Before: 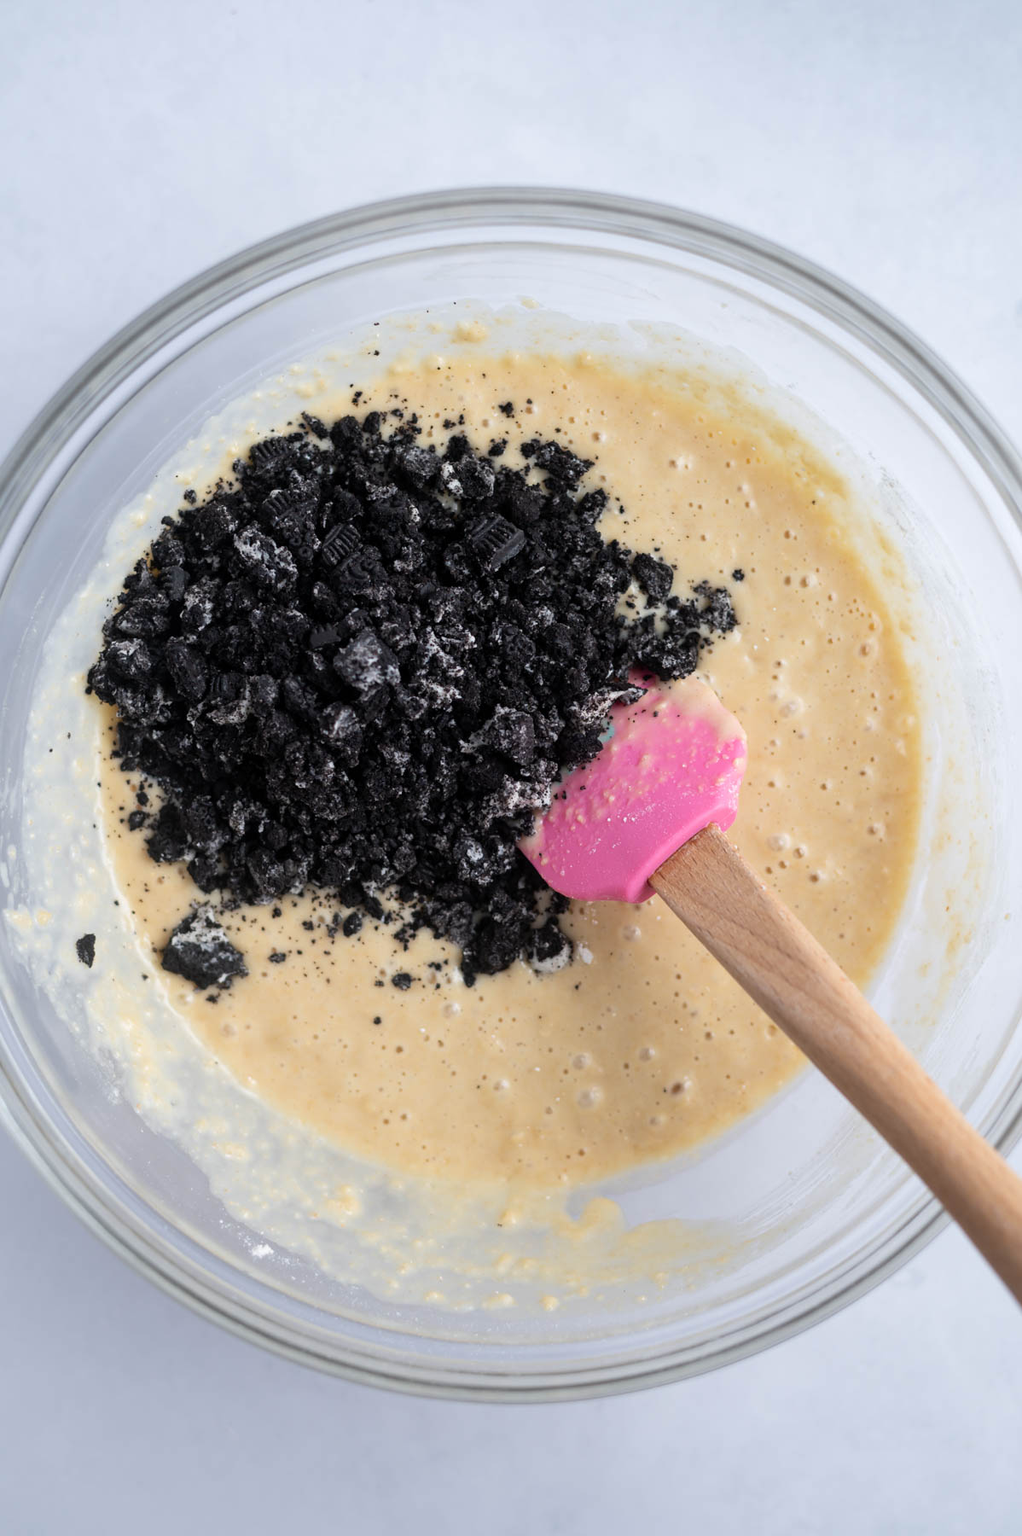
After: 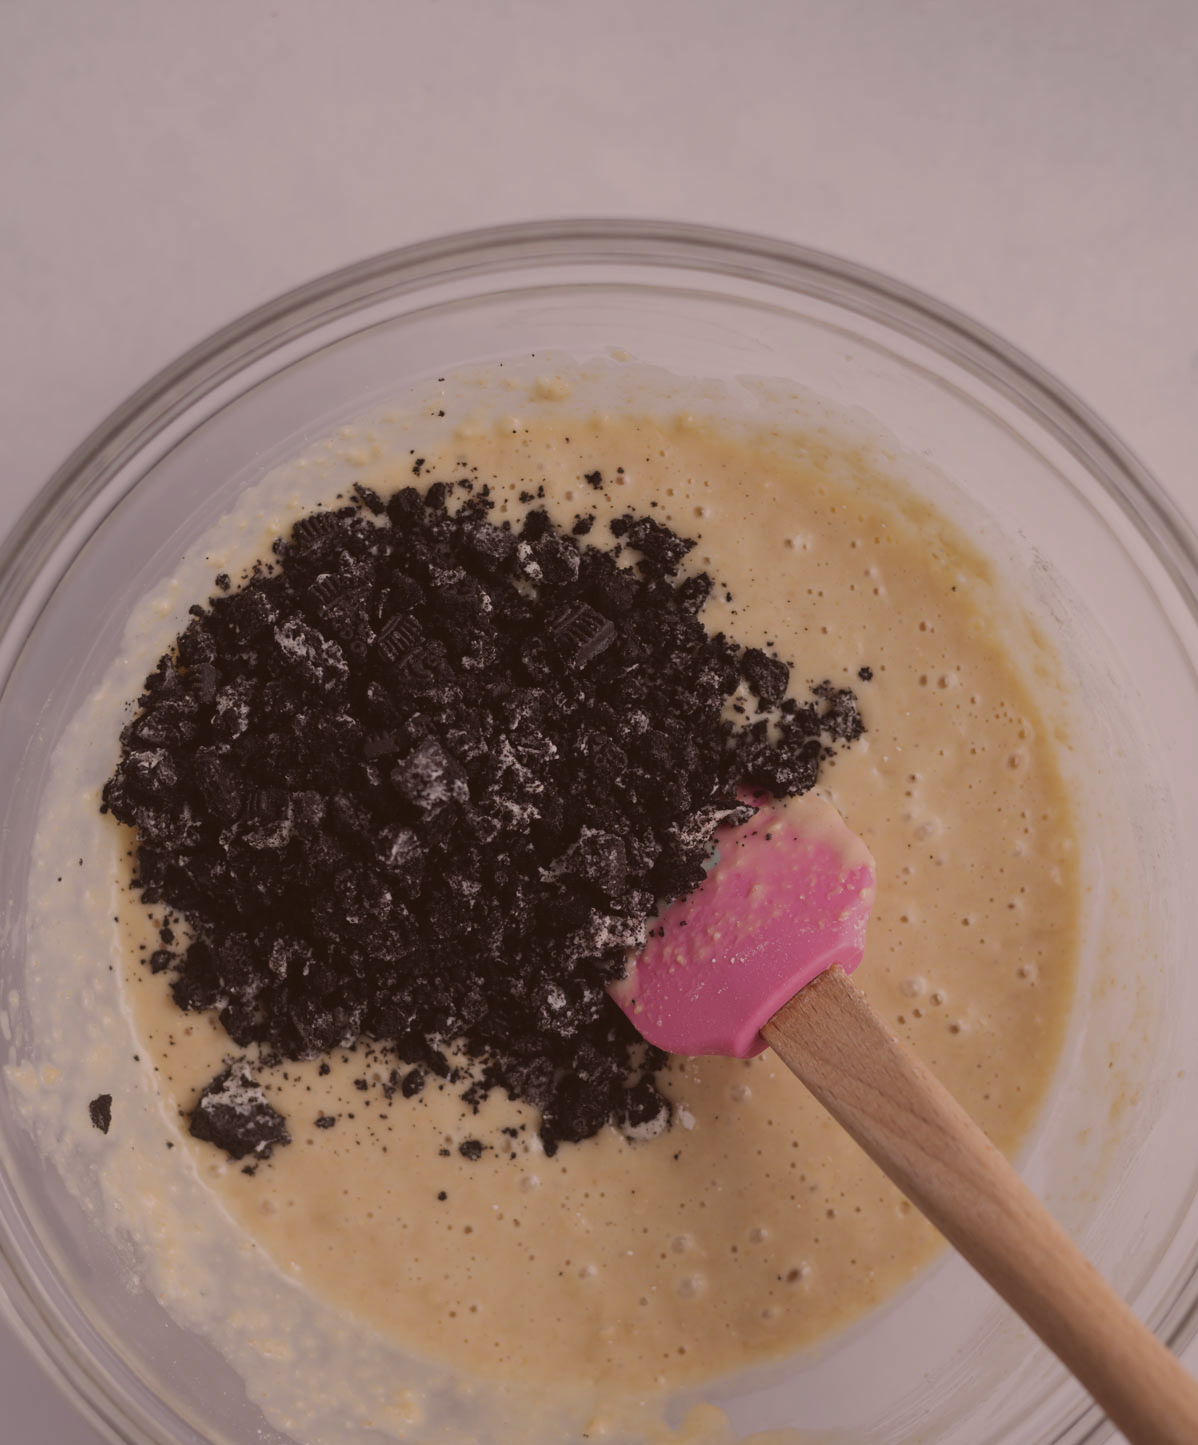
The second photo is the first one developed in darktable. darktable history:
crop: bottom 19.675%
color correction: highlights a* 10.23, highlights b* 9.74, shadows a* 8.57, shadows b* 8.34, saturation 0.824
exposure: black level correction -0.018, exposure -1.046 EV, compensate highlight preservation false
